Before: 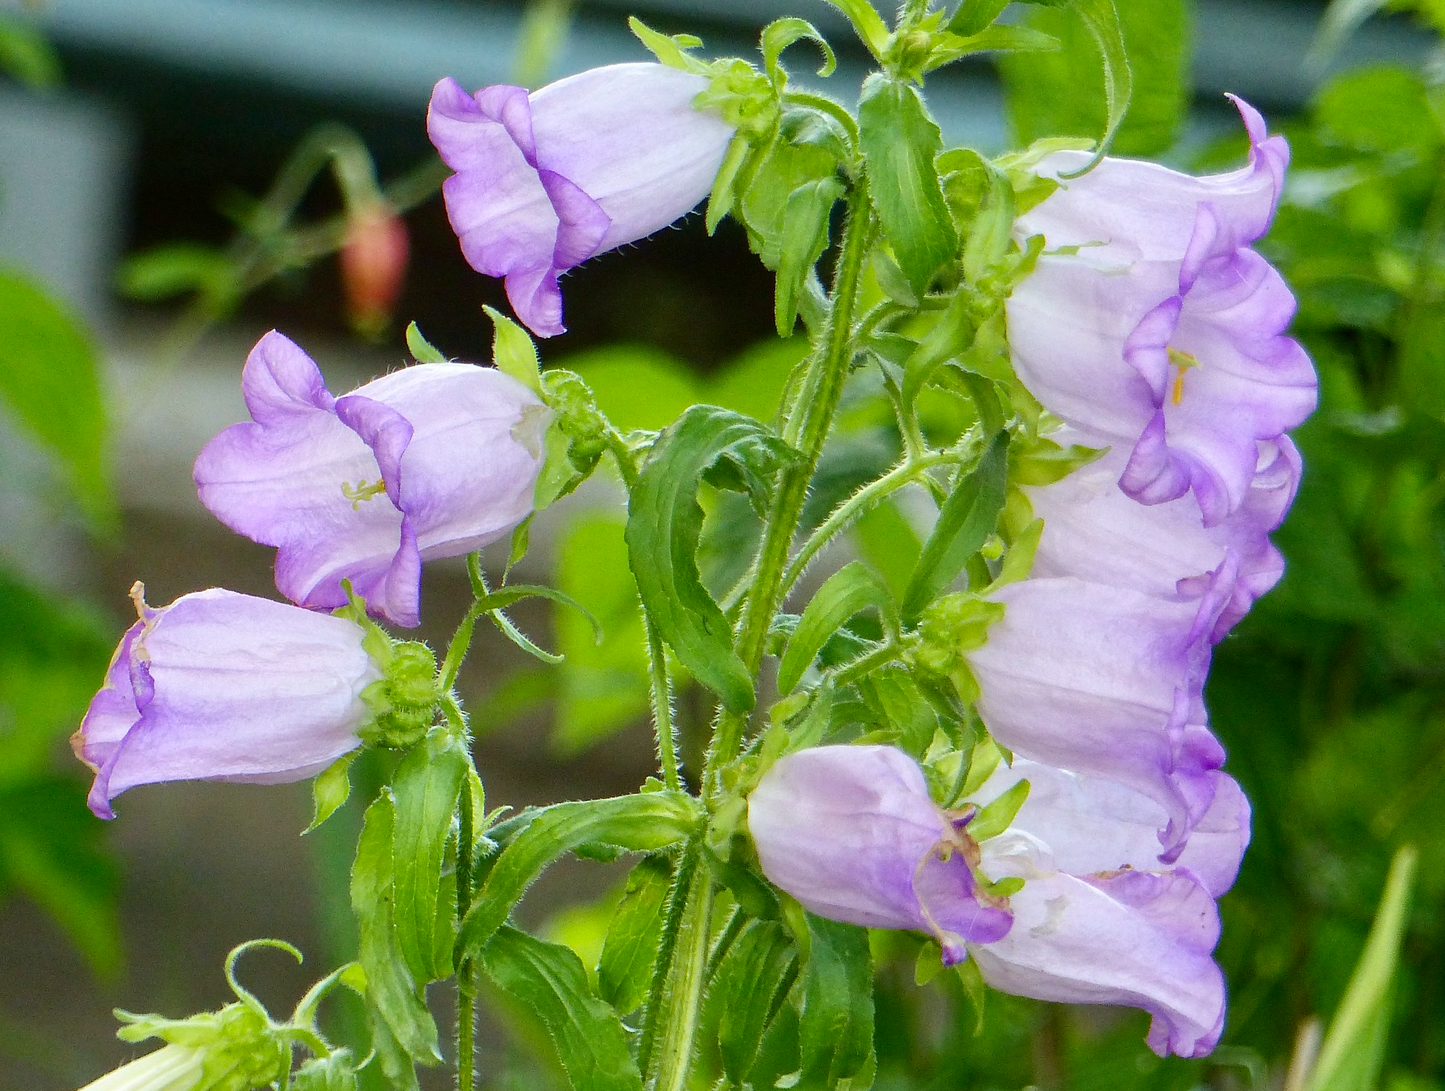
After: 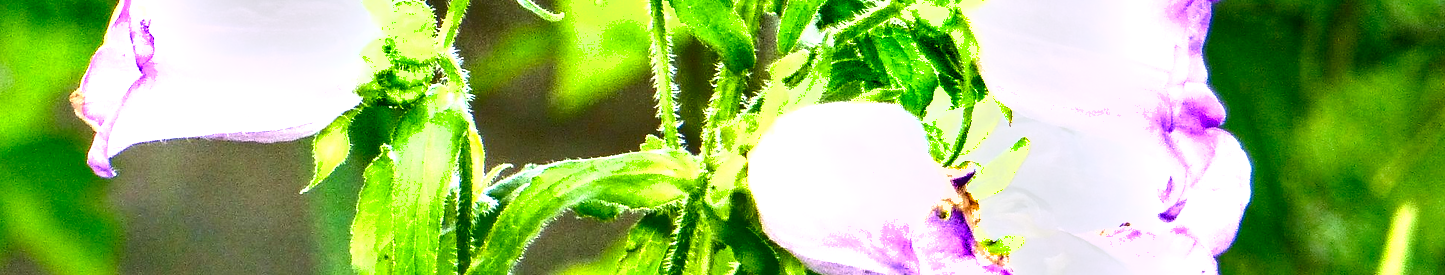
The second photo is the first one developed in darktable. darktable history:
crop and rotate: top 58.908%, bottom 15.83%
local contrast: detail 130%
exposure: black level correction 0, exposure 1.55 EV, compensate exposure bias true, compensate highlight preservation false
contrast brightness saturation: contrast 0.146, brightness -0.005, saturation 0.097
tone equalizer: -8 EV -0.001 EV, -7 EV 0.002 EV, -6 EV -0.002 EV, -5 EV -0.002 EV, -4 EV -0.089 EV, -3 EV -0.216 EV, -2 EV -0.292 EV, -1 EV 0.091 EV, +0 EV 0.314 EV, edges refinement/feathering 500, mask exposure compensation -1.57 EV, preserve details guided filter
shadows and highlights: shadows 6, soften with gaussian
